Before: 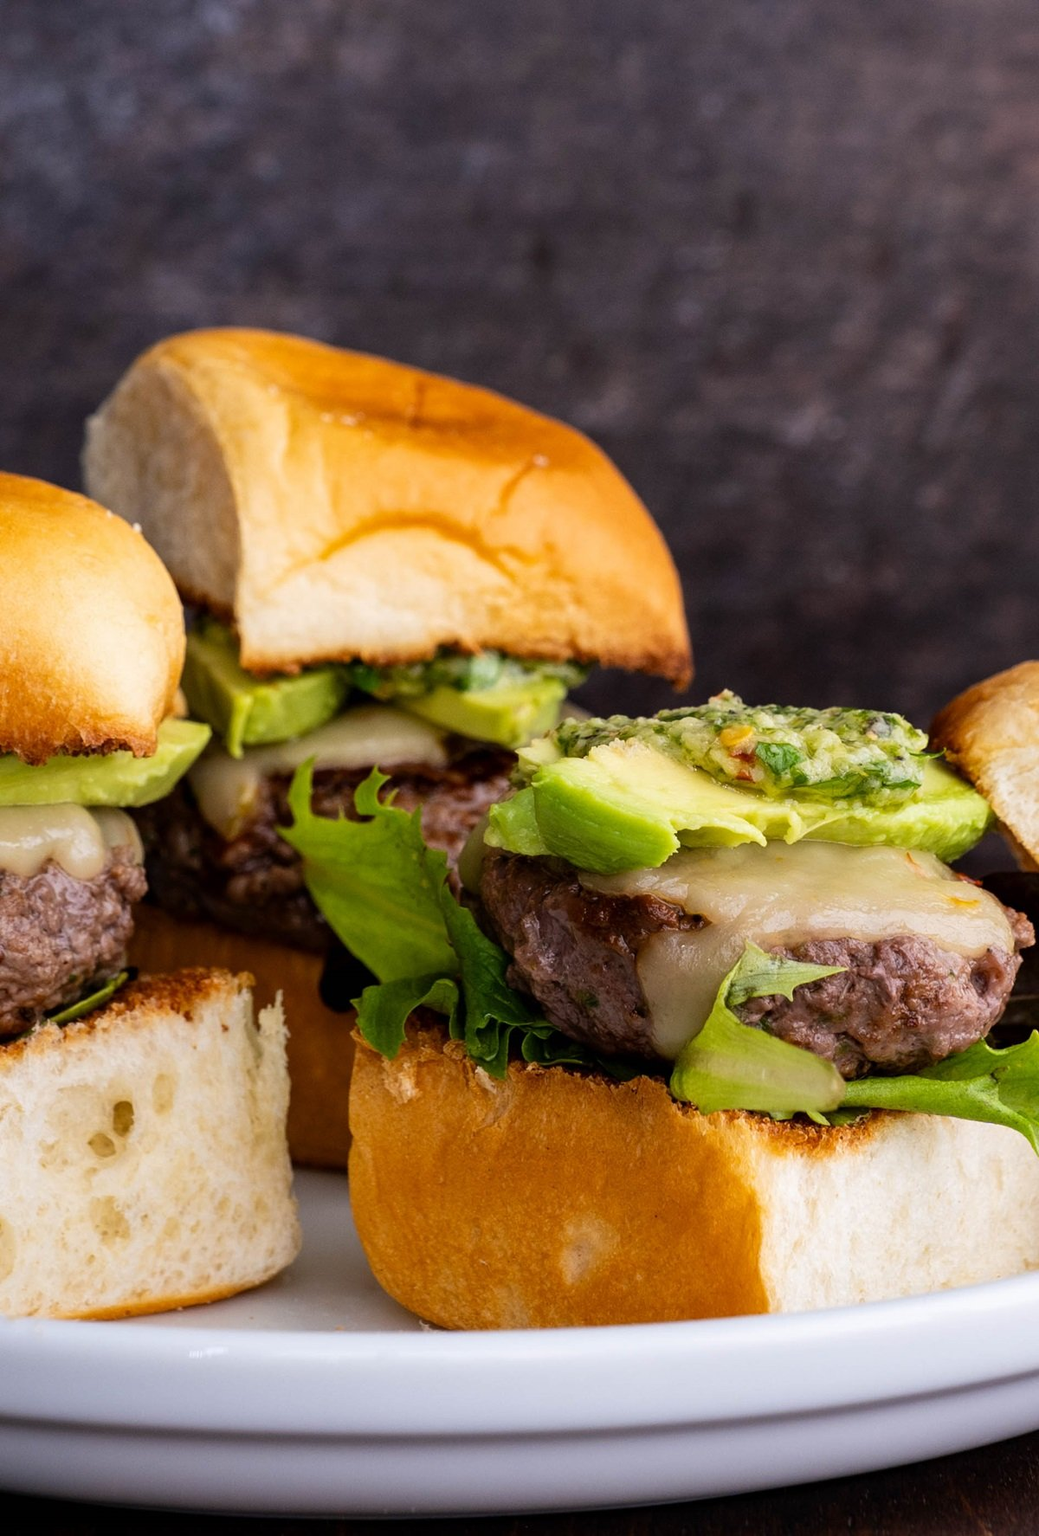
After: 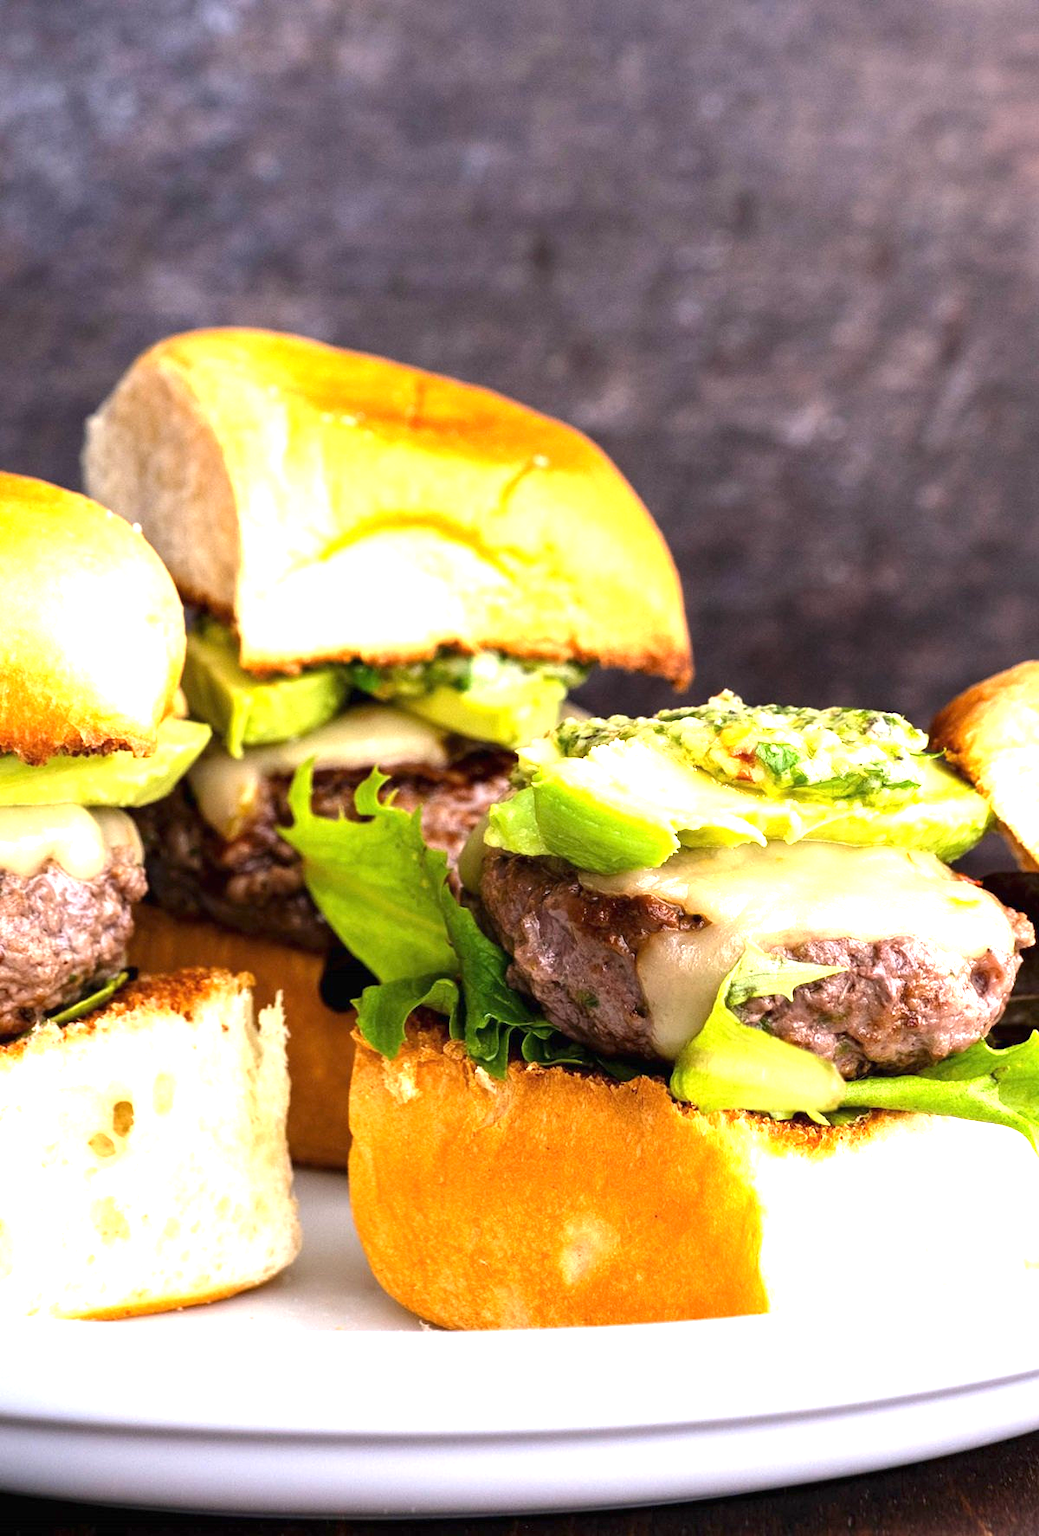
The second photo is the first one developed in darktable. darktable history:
exposure: black level correction 0, exposure 1.563 EV, compensate highlight preservation false
